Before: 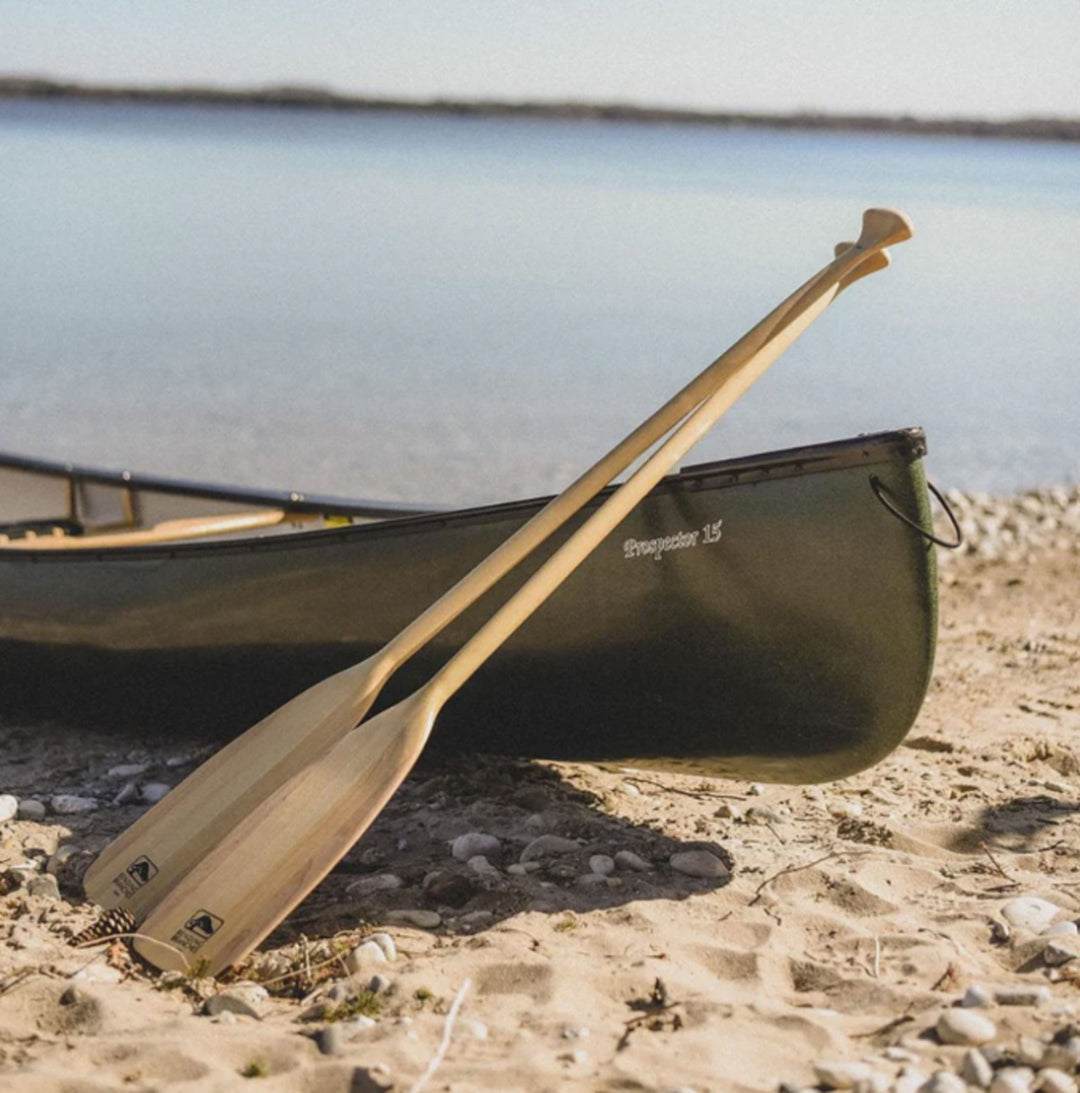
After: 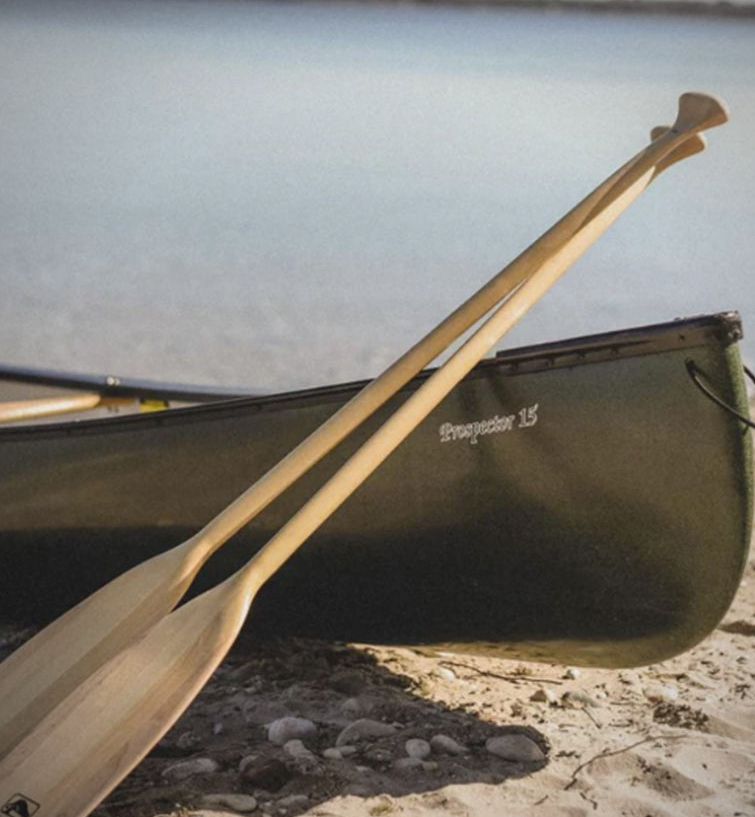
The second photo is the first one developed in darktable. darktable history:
vignetting: fall-off radius 63.6%
crop and rotate: left 17.046%, top 10.659%, right 12.989%, bottom 14.553%
